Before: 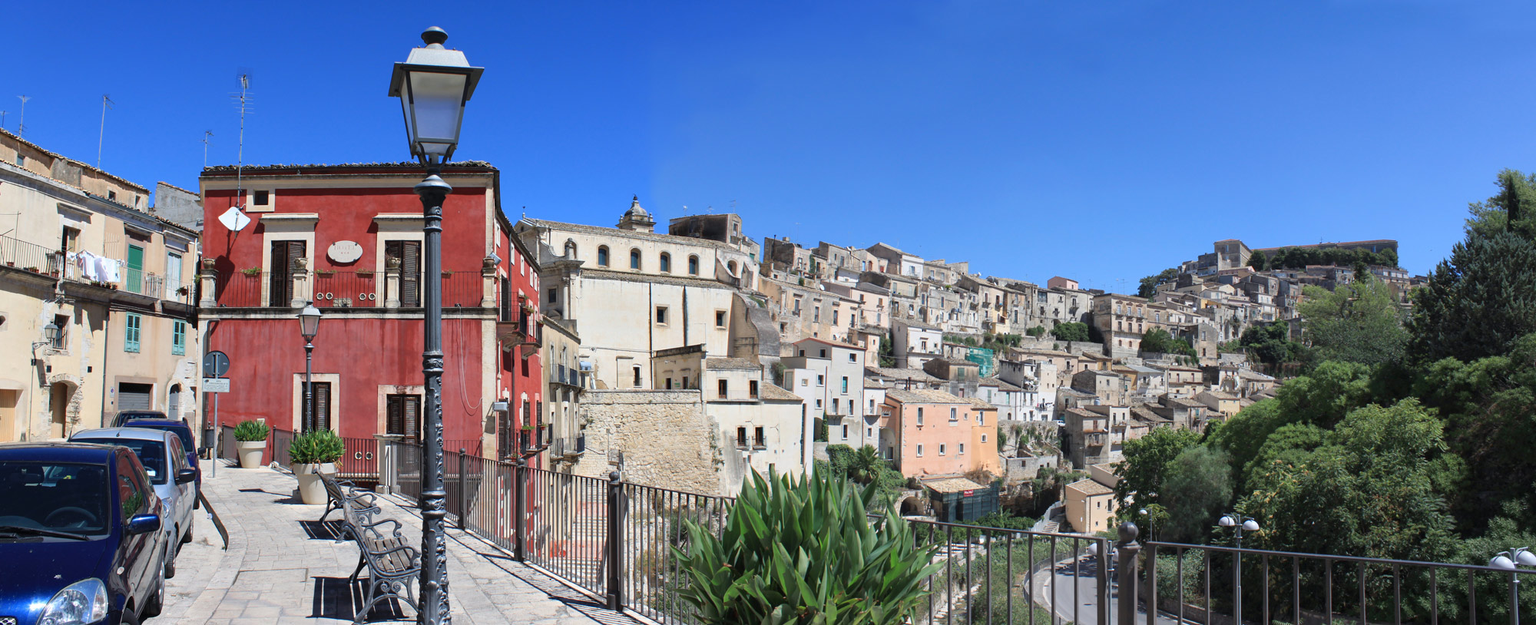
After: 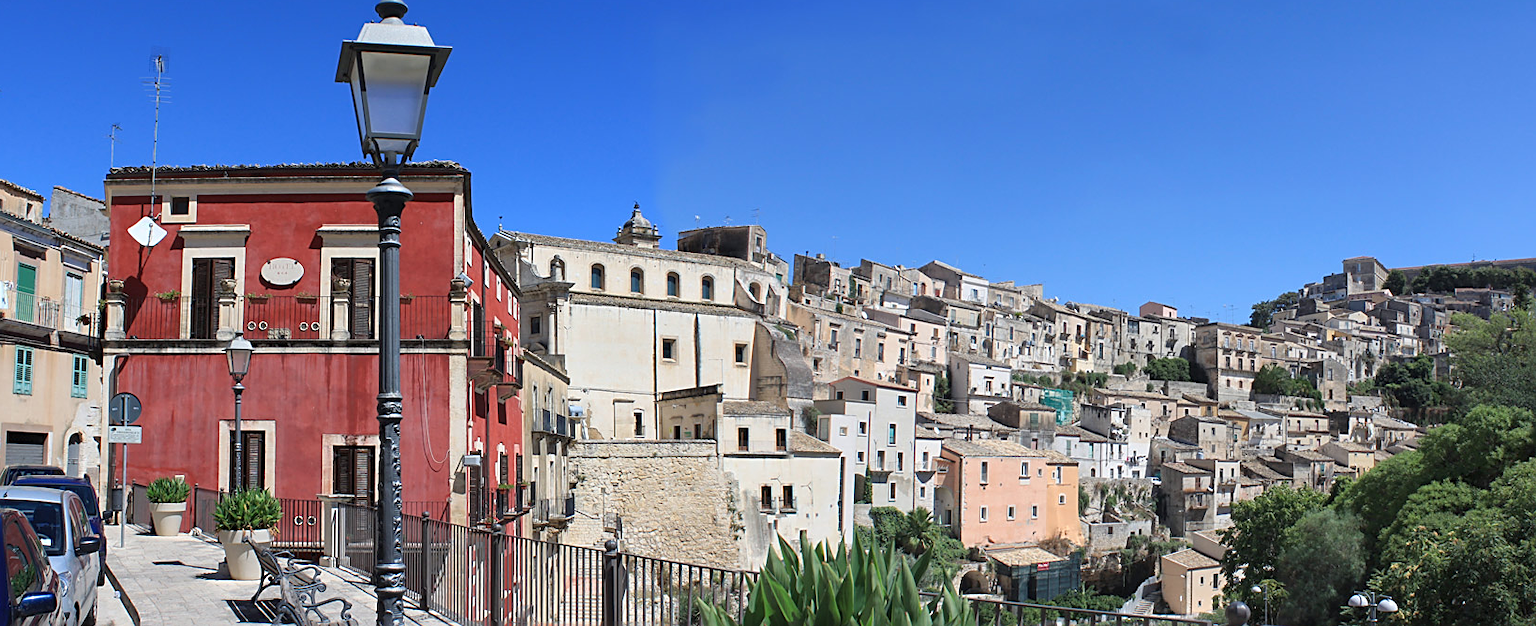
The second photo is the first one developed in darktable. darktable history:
sharpen: on, module defaults
crop and rotate: left 7.424%, top 4.689%, right 10.618%, bottom 13.176%
